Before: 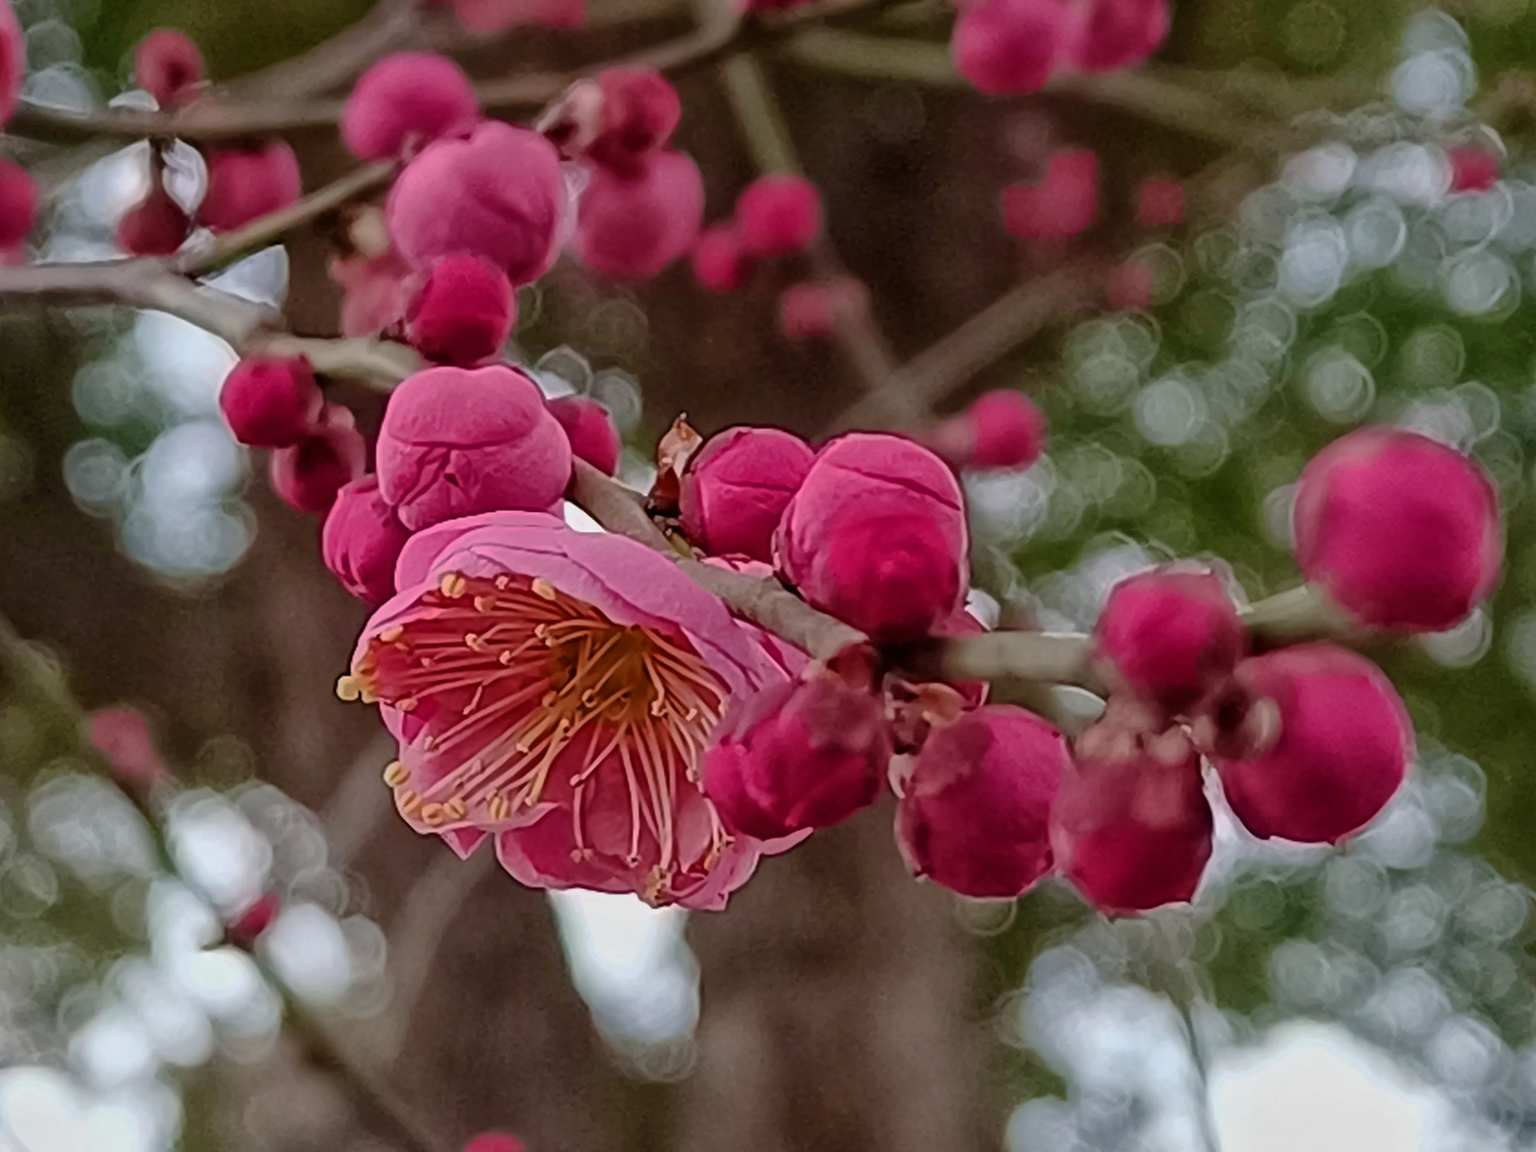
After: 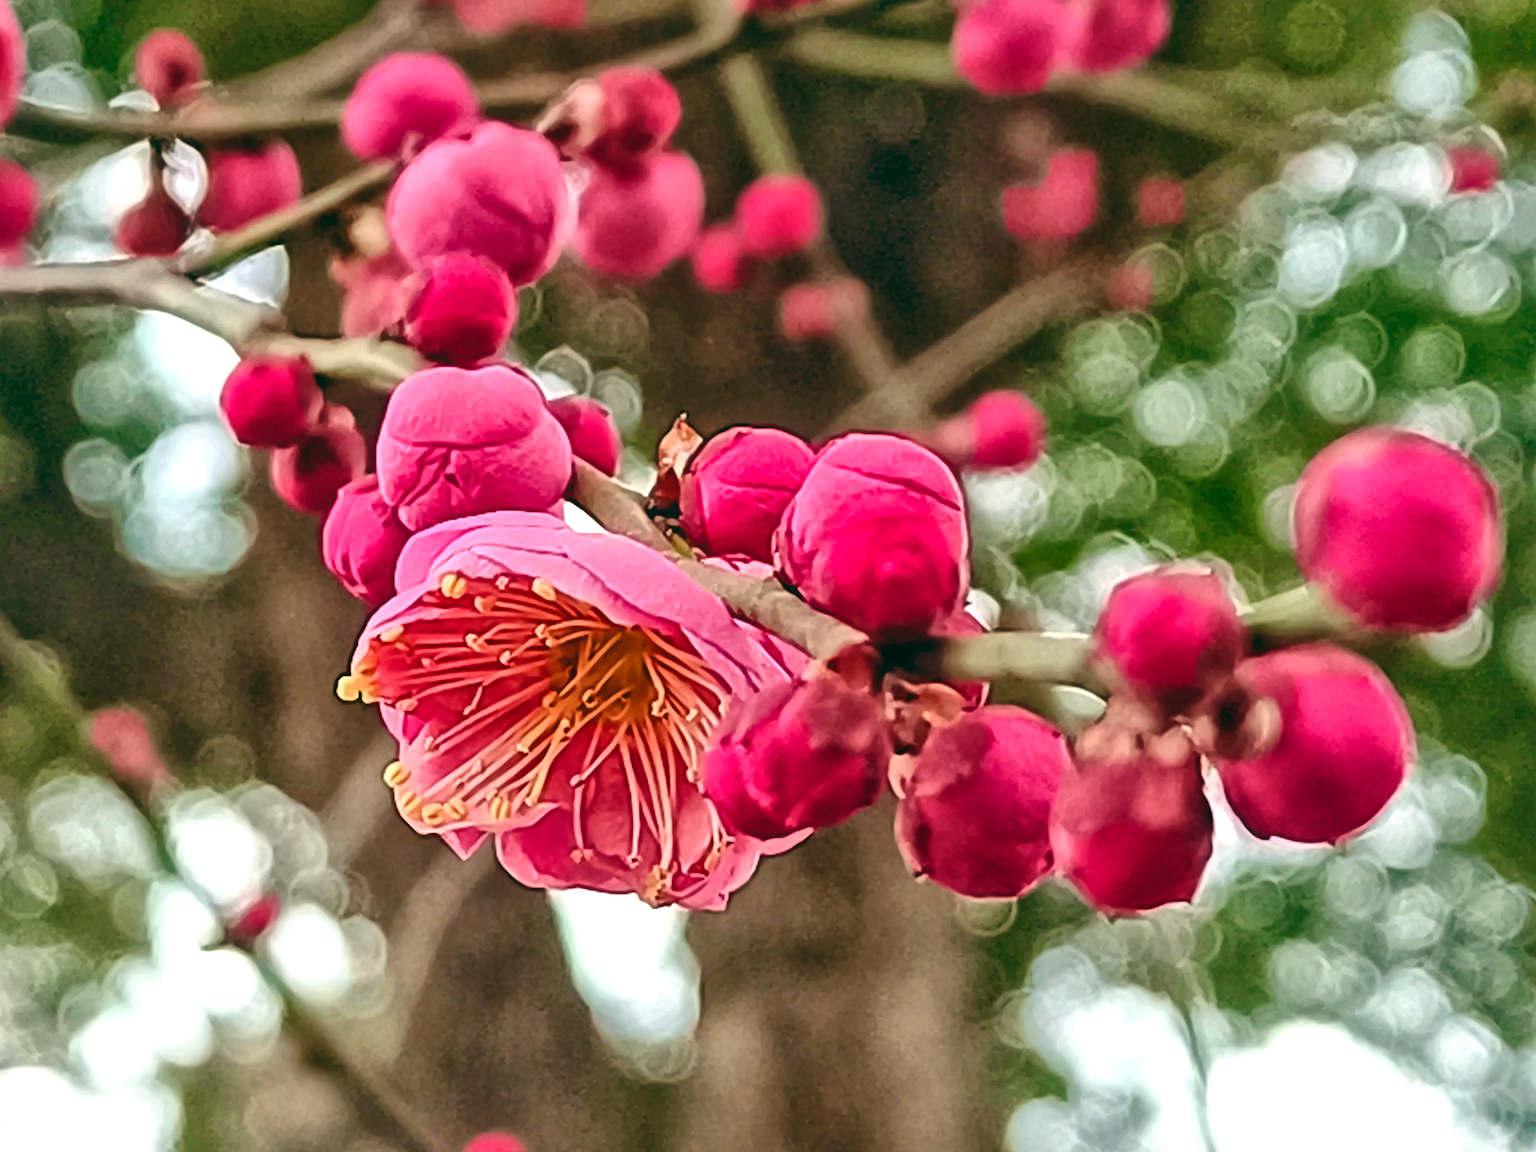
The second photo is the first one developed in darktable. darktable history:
local contrast: mode bilateral grid, contrast 20, coarseness 100, detail 150%, midtone range 0.2
exposure: black level correction 0, exposure 1.2 EV, compensate exposure bias true, compensate highlight preservation false
color balance: lift [1.005, 0.99, 1.007, 1.01], gamma [1, 1.034, 1.032, 0.966], gain [0.873, 1.055, 1.067, 0.933]
